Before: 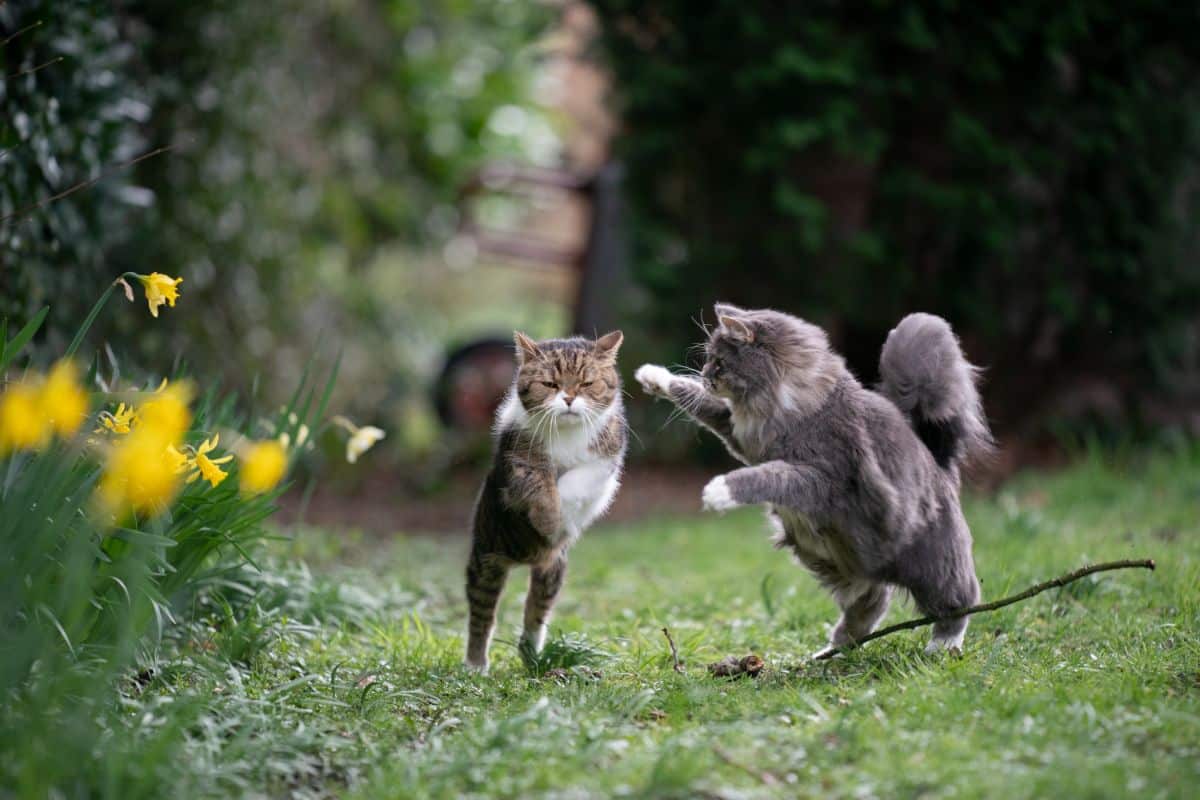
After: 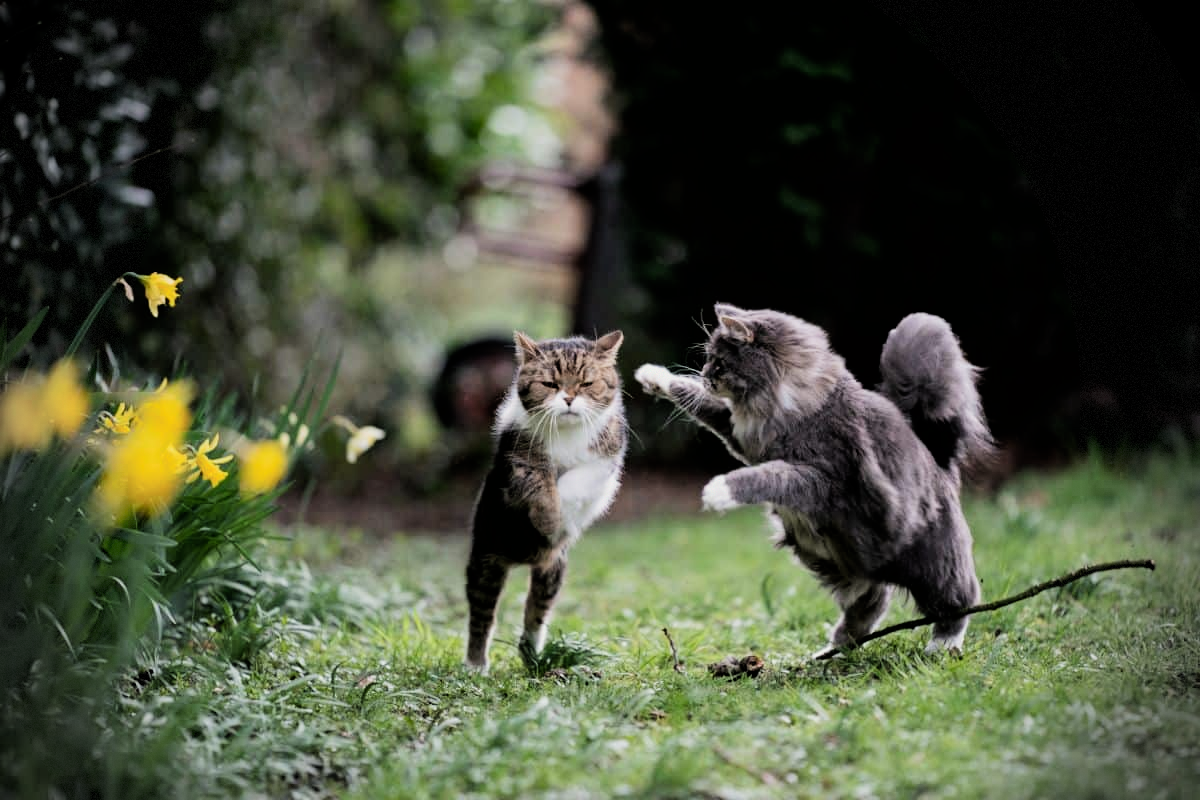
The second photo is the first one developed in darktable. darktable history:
vignetting: fall-off radius 30.87%, dithering 8-bit output, unbound false
filmic rgb: black relative exposure -5.07 EV, white relative exposure 3.53 EV, threshold -0.317 EV, transition 3.19 EV, structure ↔ texture 99.28%, hardness 3.18, contrast 1.385, highlights saturation mix -49.97%, enable highlight reconstruction true
